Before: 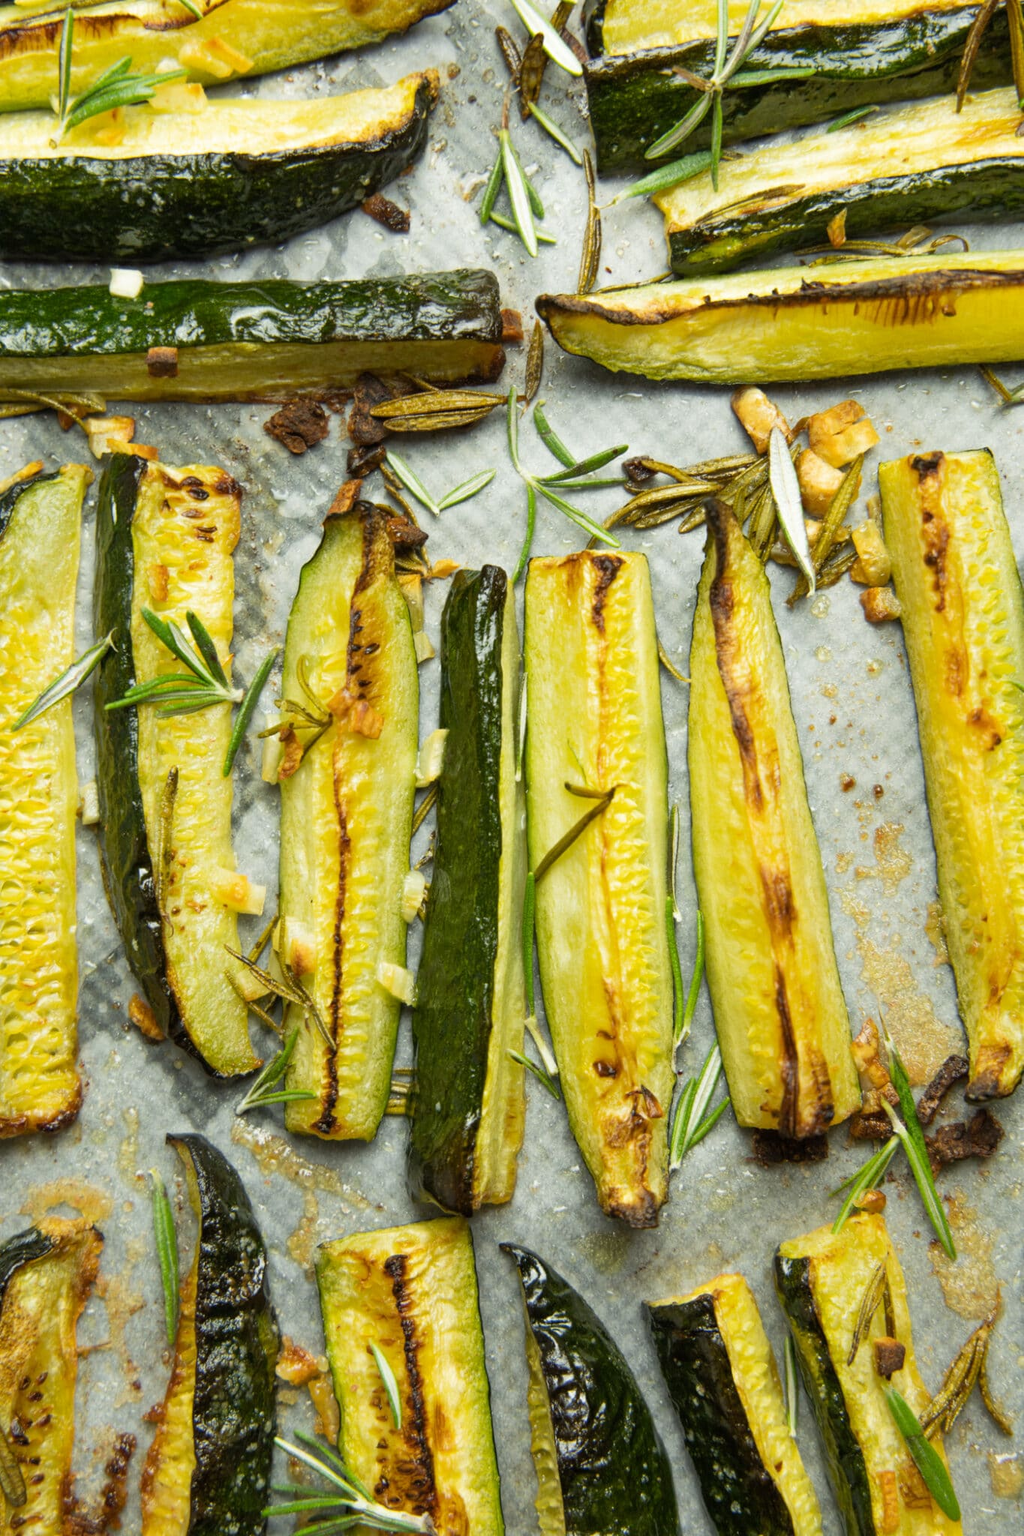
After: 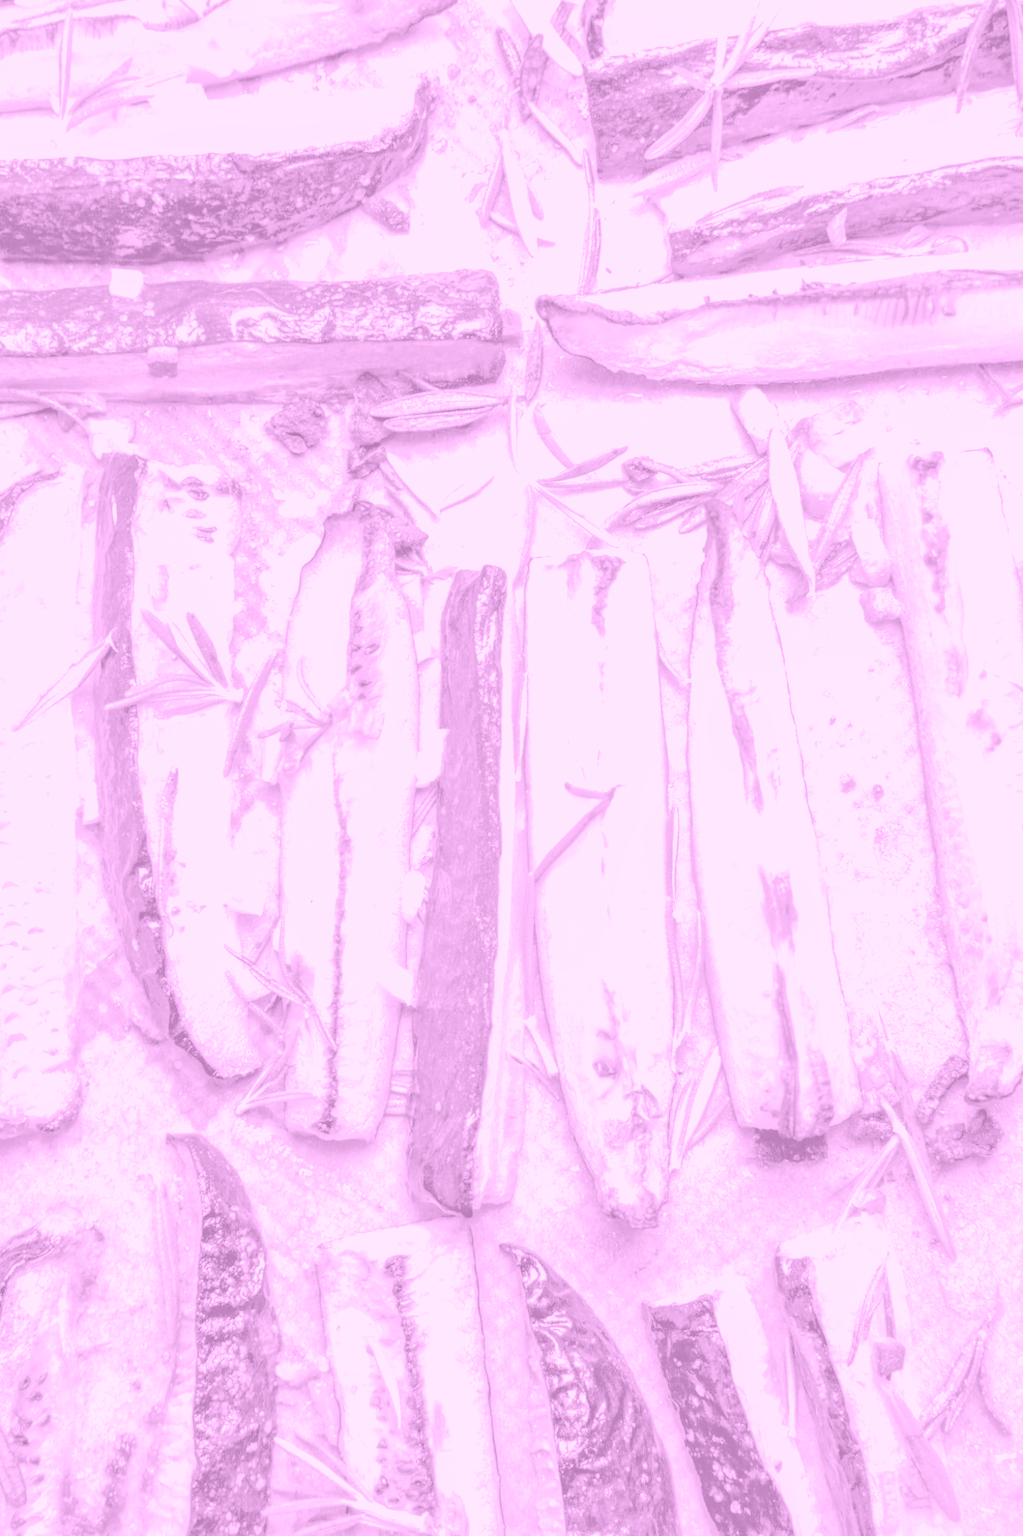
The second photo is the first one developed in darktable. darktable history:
shadows and highlights: on, module defaults
exposure: black level correction 0.008, exposure 0.979 EV, compensate highlight preservation false
colorize: hue 331.2°, saturation 75%, source mix 30.28%, lightness 70.52%, version 1
local contrast: detail 130%
